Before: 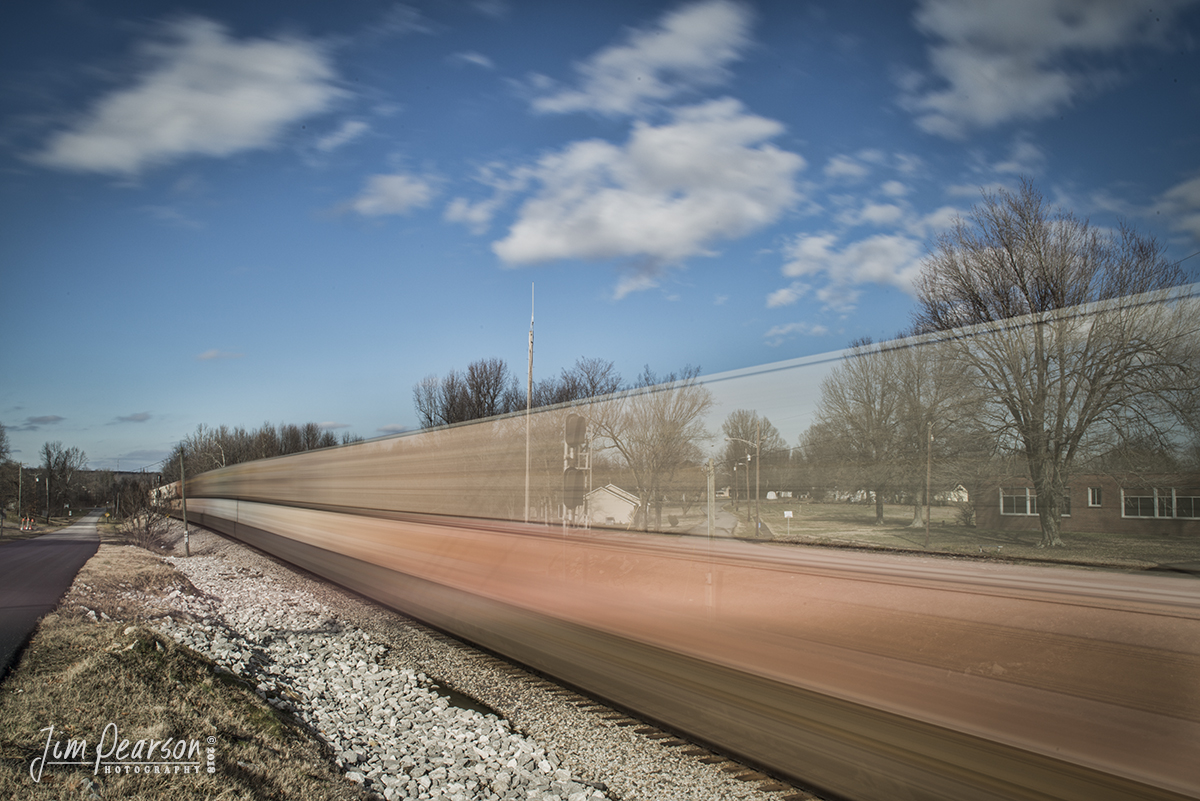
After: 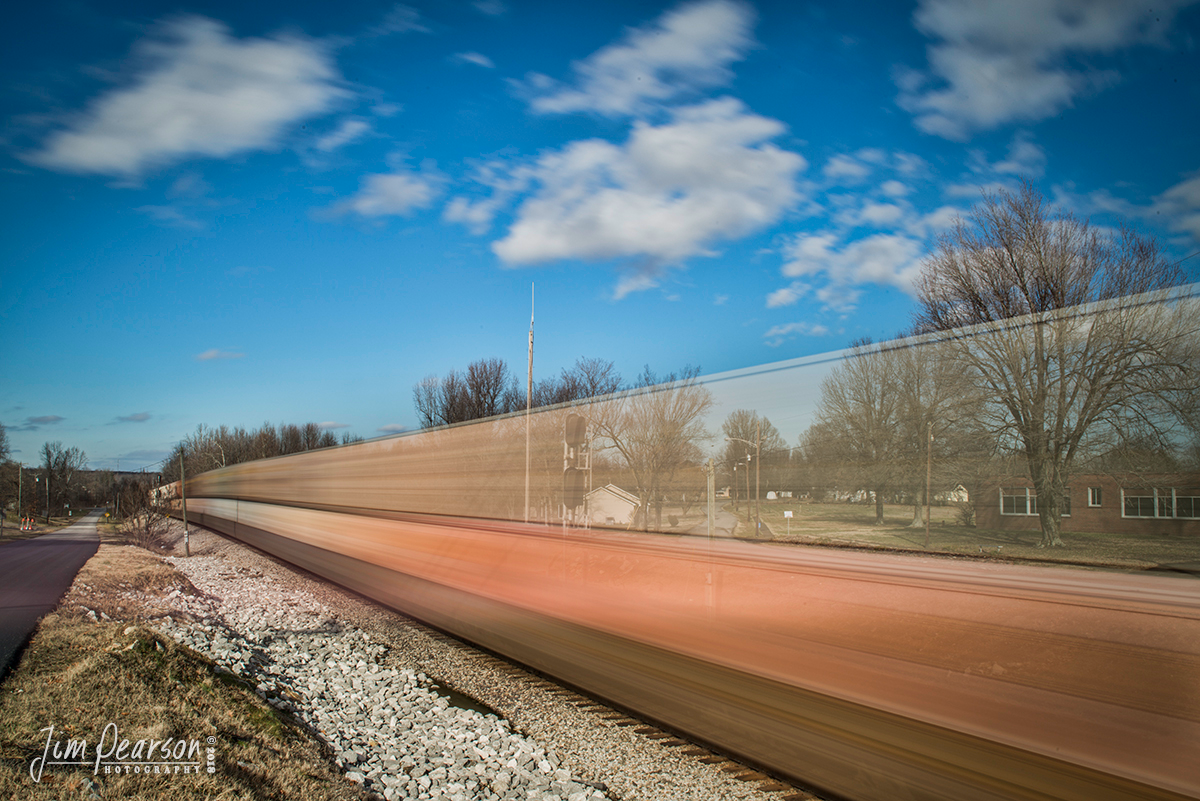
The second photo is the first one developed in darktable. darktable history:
color correction: highlights b* -0.047, saturation 1.33
